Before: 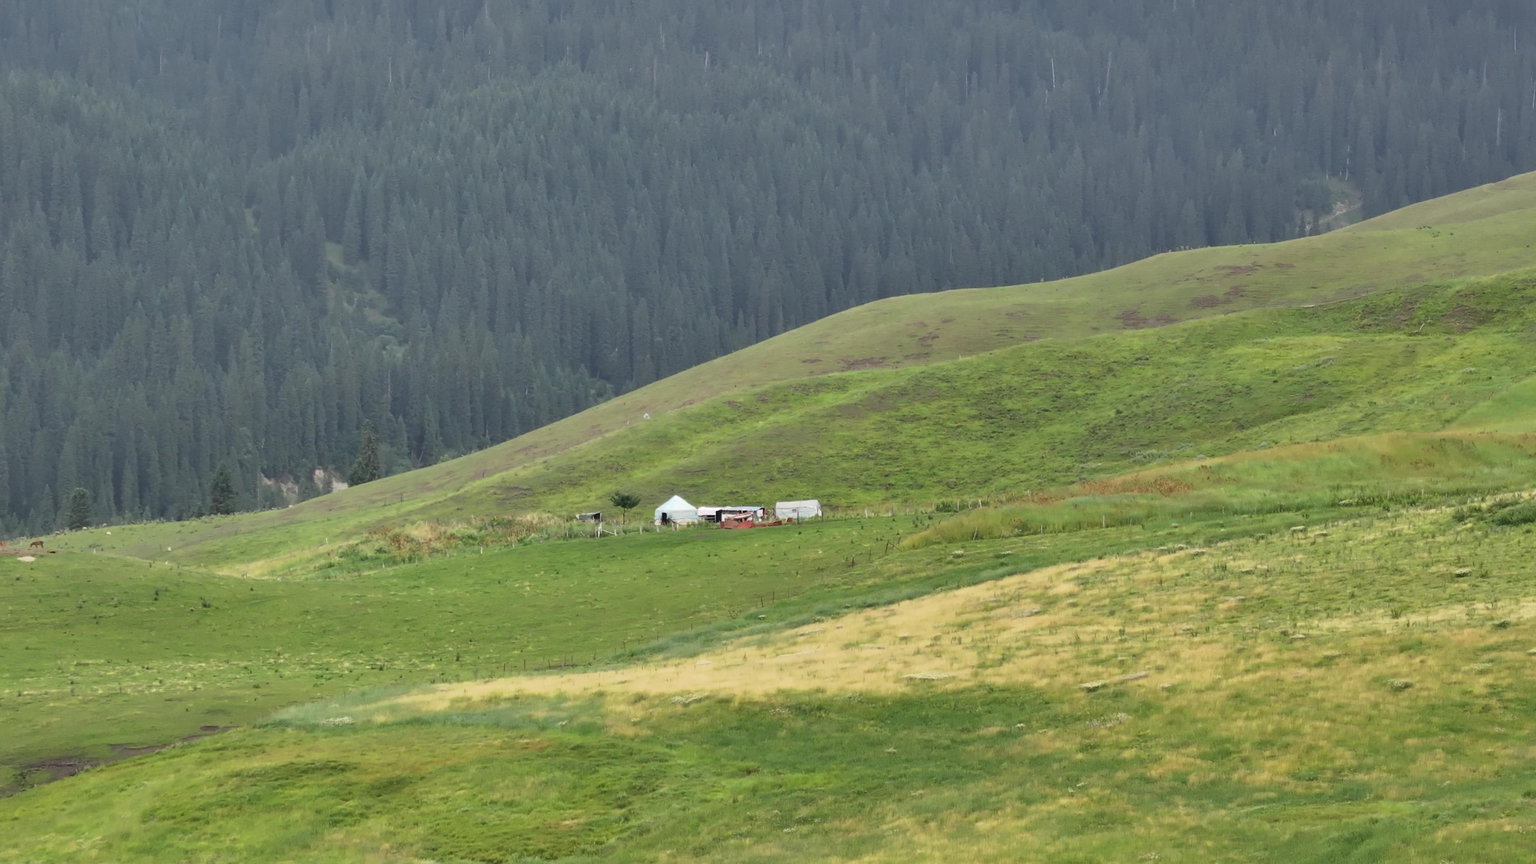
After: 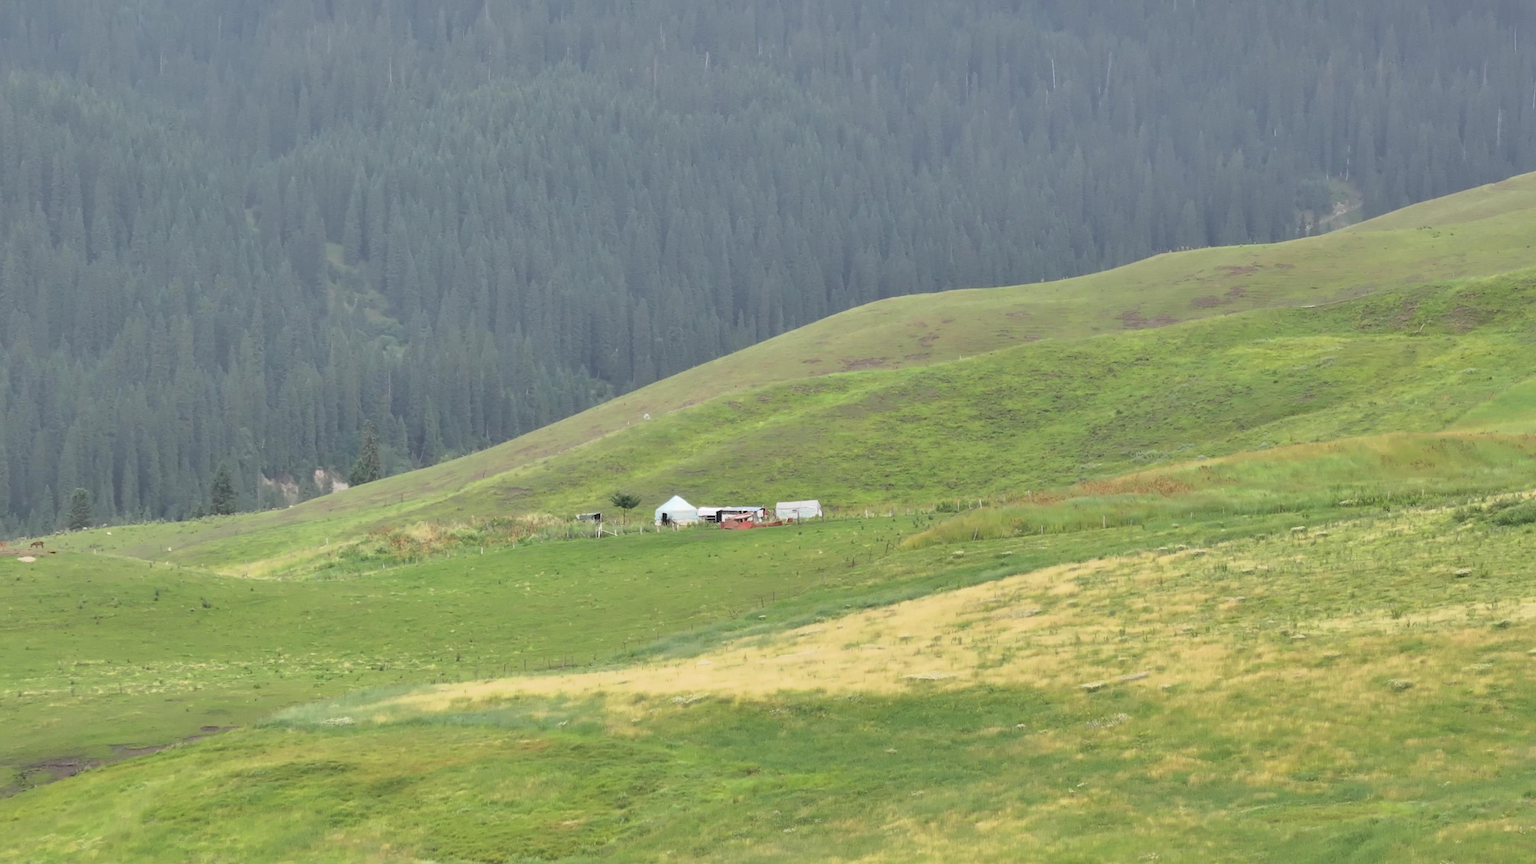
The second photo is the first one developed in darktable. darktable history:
tone curve: curves: ch0 [(0, 0) (0.003, 0.132) (0.011, 0.13) (0.025, 0.134) (0.044, 0.138) (0.069, 0.154) (0.1, 0.17) (0.136, 0.198) (0.177, 0.25) (0.224, 0.308) (0.277, 0.371) (0.335, 0.432) (0.399, 0.491) (0.468, 0.55) (0.543, 0.612) (0.623, 0.679) (0.709, 0.766) (0.801, 0.842) (0.898, 0.912) (1, 1)], color space Lab, independent channels, preserve colors none
